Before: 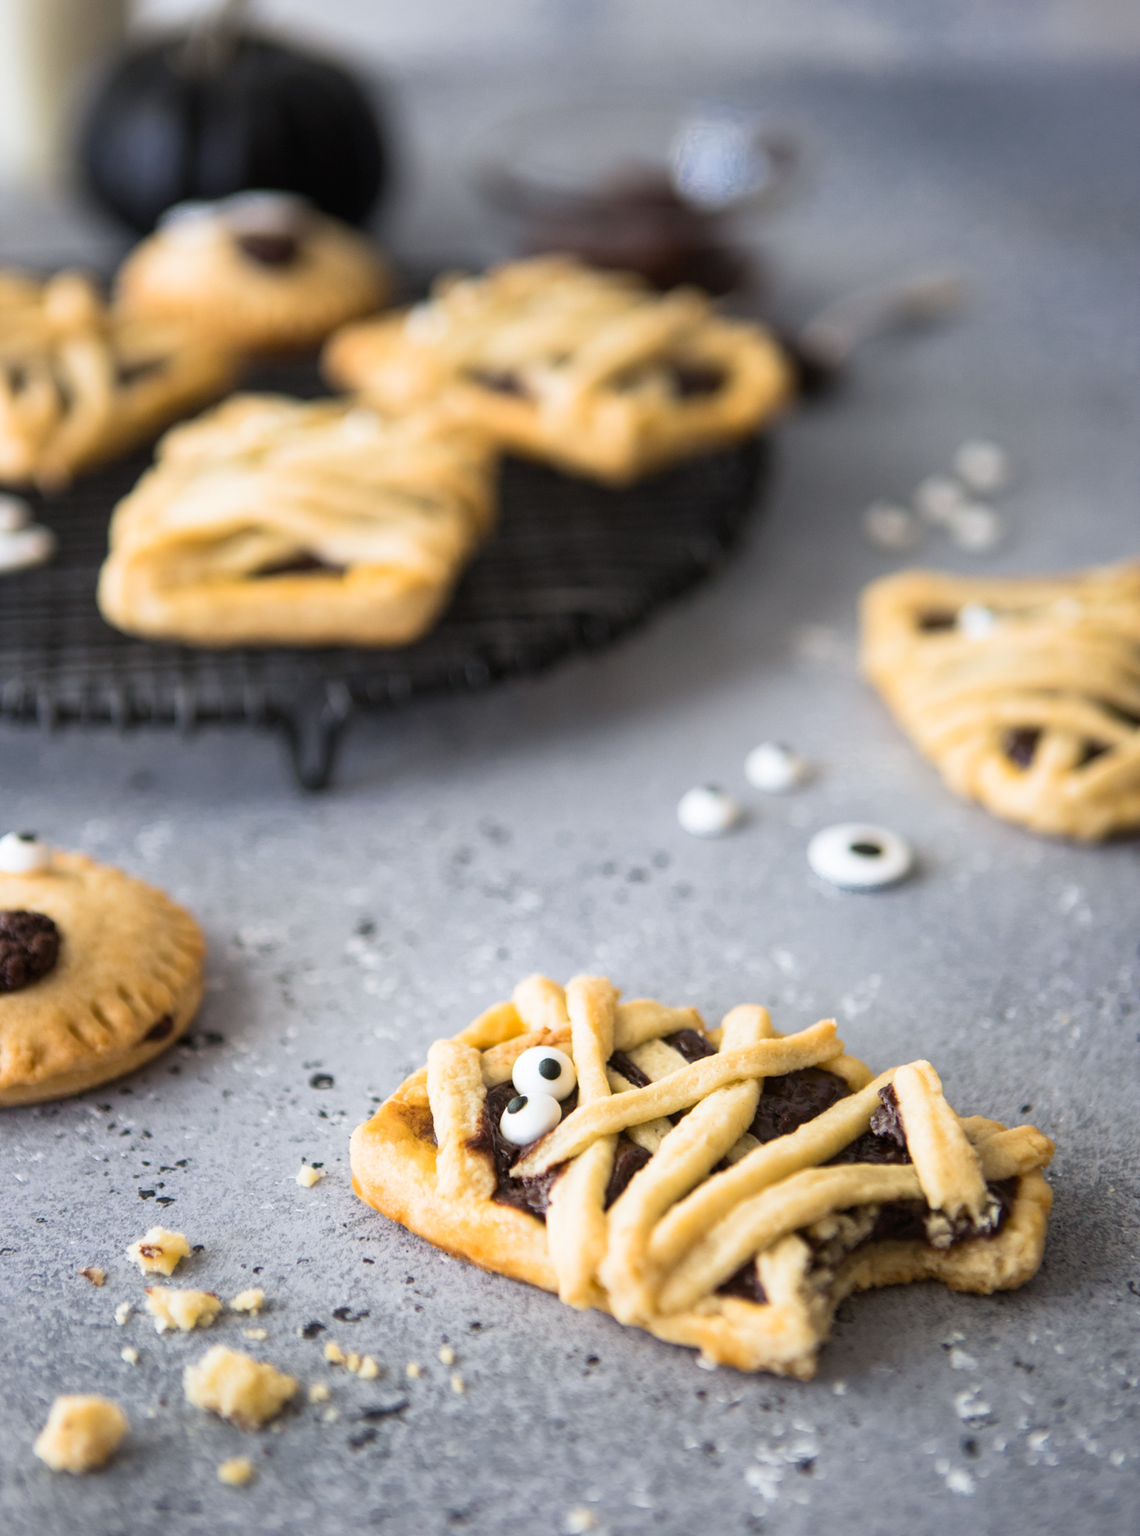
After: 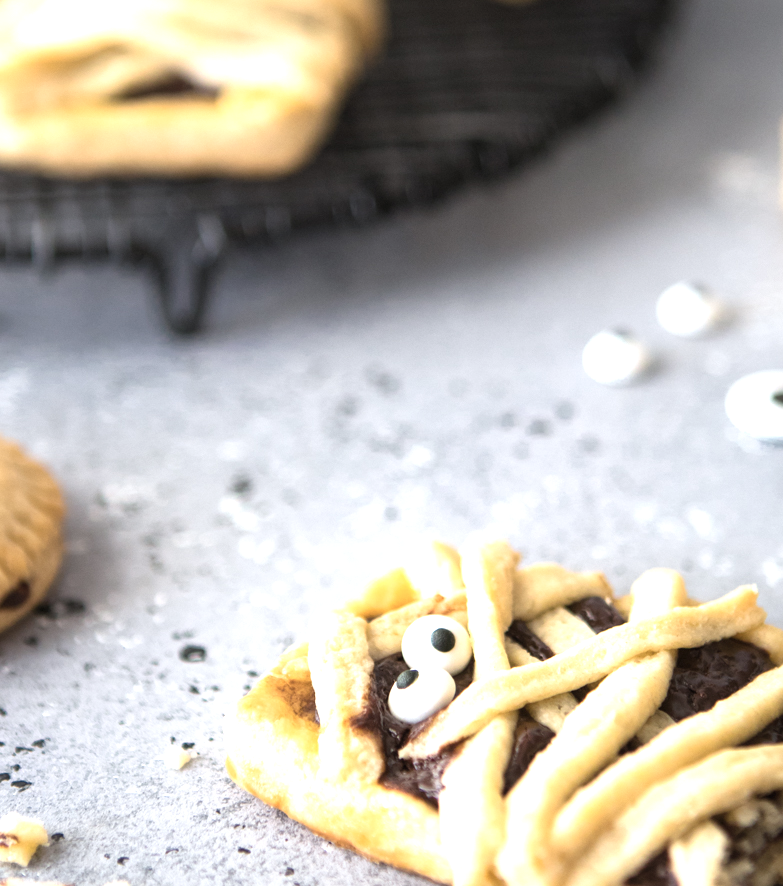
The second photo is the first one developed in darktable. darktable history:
color correction: highlights b* 0, saturation 0.766
crop: left 12.849%, top 31.594%, right 24.509%, bottom 15.768%
exposure: black level correction 0, exposure 0.702 EV, compensate highlight preservation false
